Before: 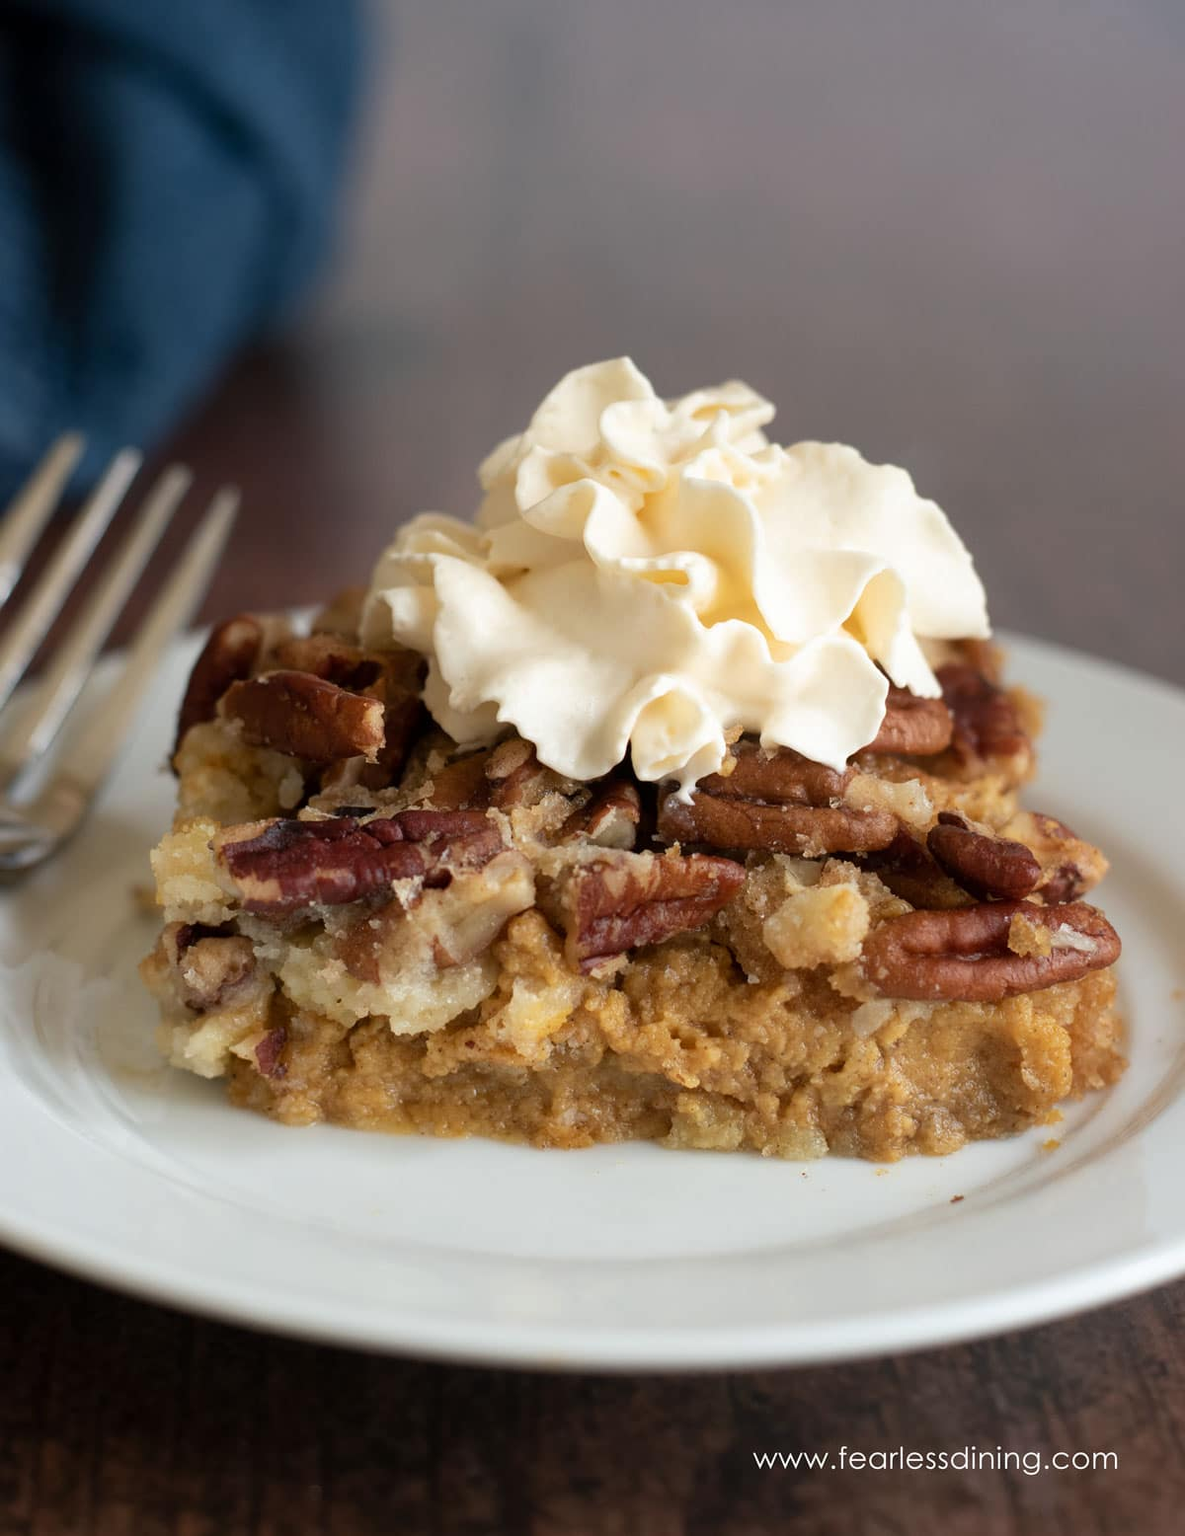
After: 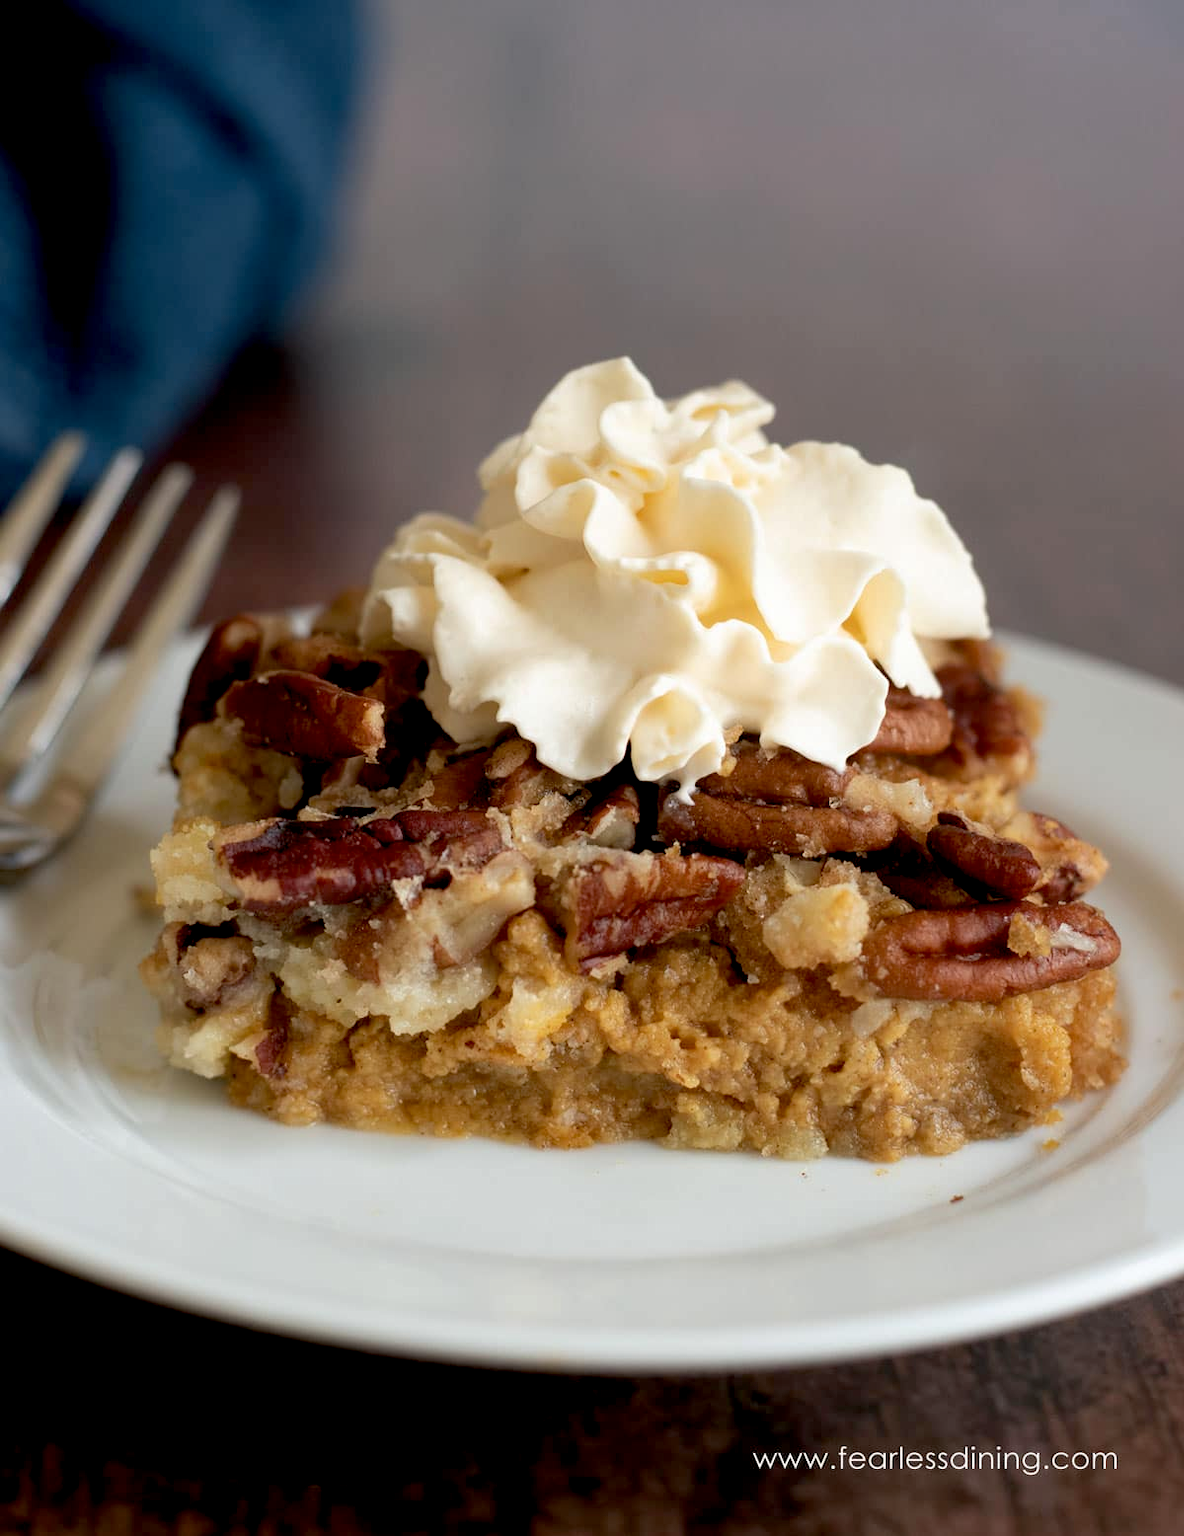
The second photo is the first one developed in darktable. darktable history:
exposure: black level correction 0.012, compensate exposure bias true, compensate highlight preservation false
